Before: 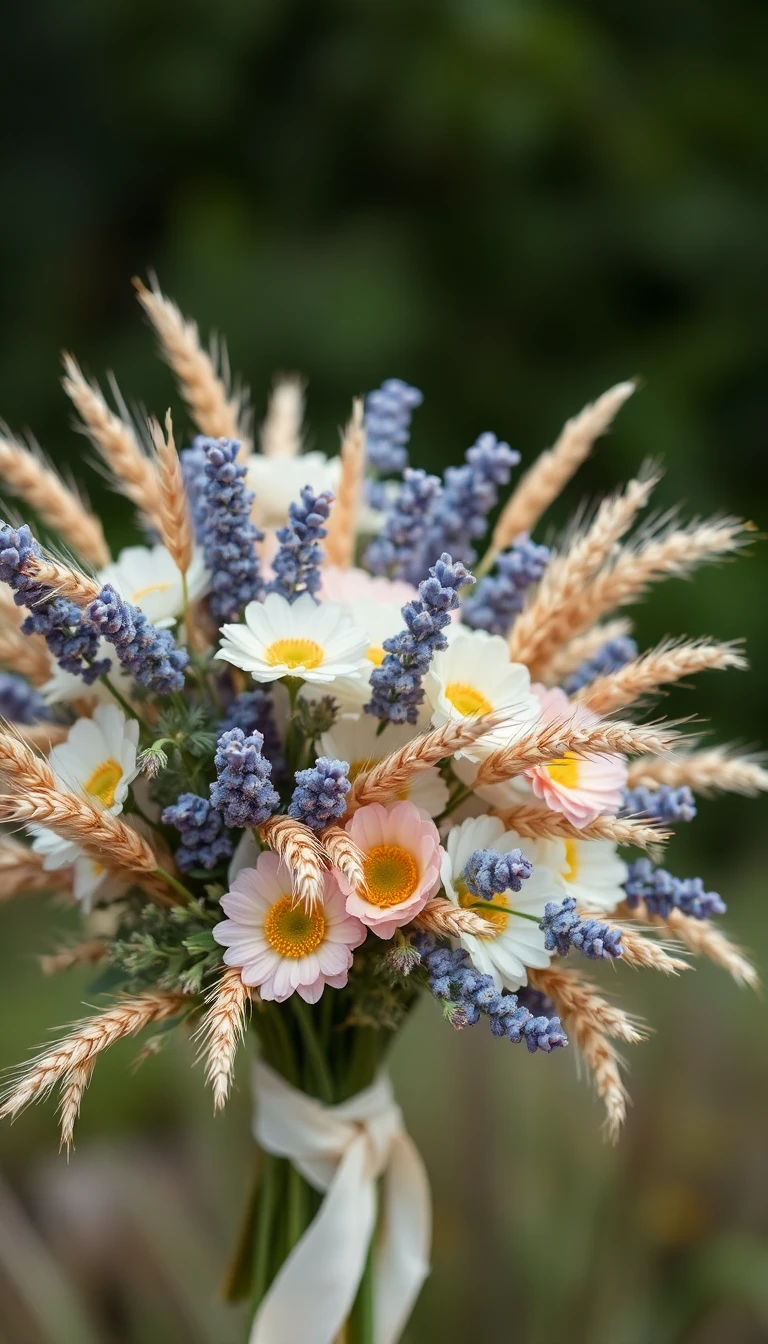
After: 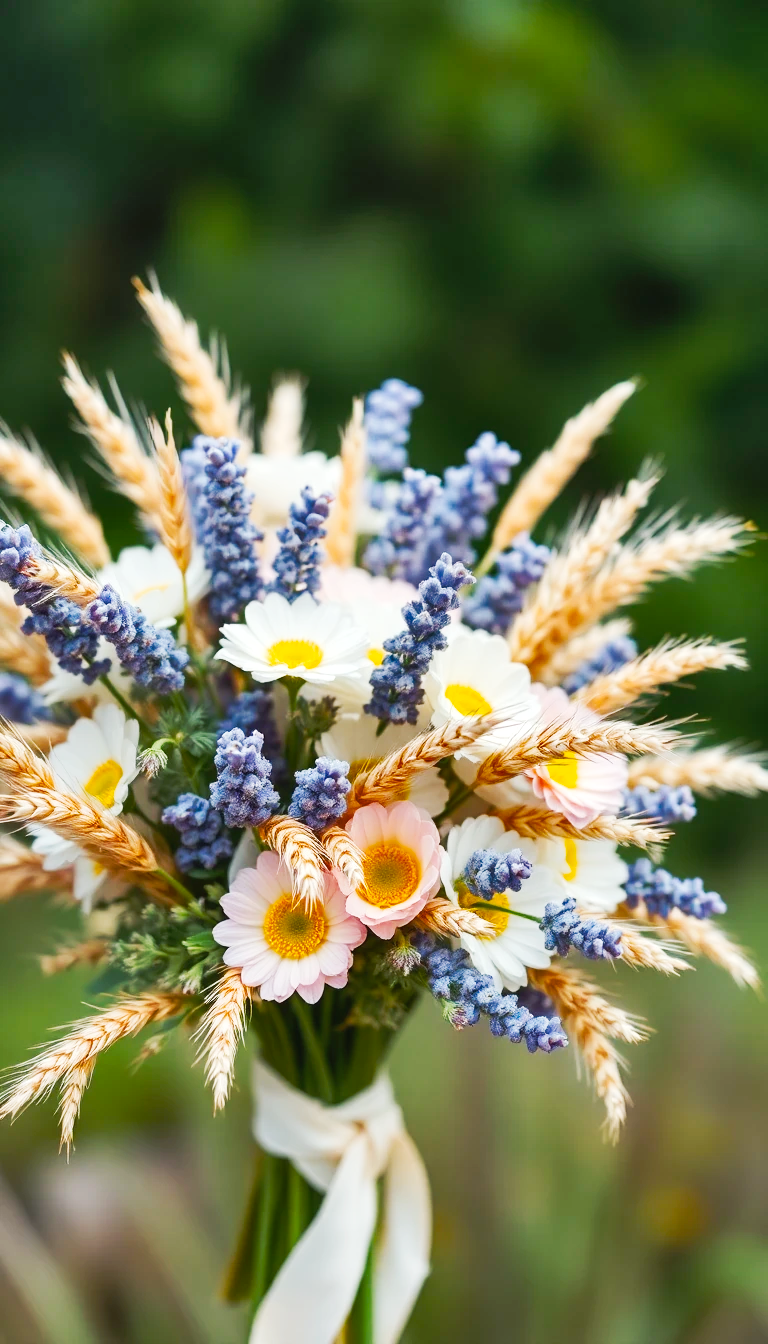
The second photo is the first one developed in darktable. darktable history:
shadows and highlights: white point adjustment 0.16, highlights -69.73, soften with gaussian
tone curve: curves: ch0 [(0, 0.026) (0.181, 0.223) (0.405, 0.46) (0.456, 0.528) (0.634, 0.728) (0.877, 0.89) (0.984, 0.935)]; ch1 [(0, 0) (0.443, 0.43) (0.492, 0.488) (0.566, 0.579) (0.595, 0.625) (0.65, 0.657) (0.696, 0.725) (1, 1)]; ch2 [(0, 0) (0.33, 0.301) (0.421, 0.443) (0.447, 0.489) (0.495, 0.494) (0.537, 0.57) (0.586, 0.591) (0.663, 0.686) (1, 1)], preserve colors none
color balance rgb: shadows lift › chroma 2%, shadows lift › hue 220.82°, perceptual saturation grading › global saturation 29.695%, perceptual brilliance grading › global brilliance 19.891%
